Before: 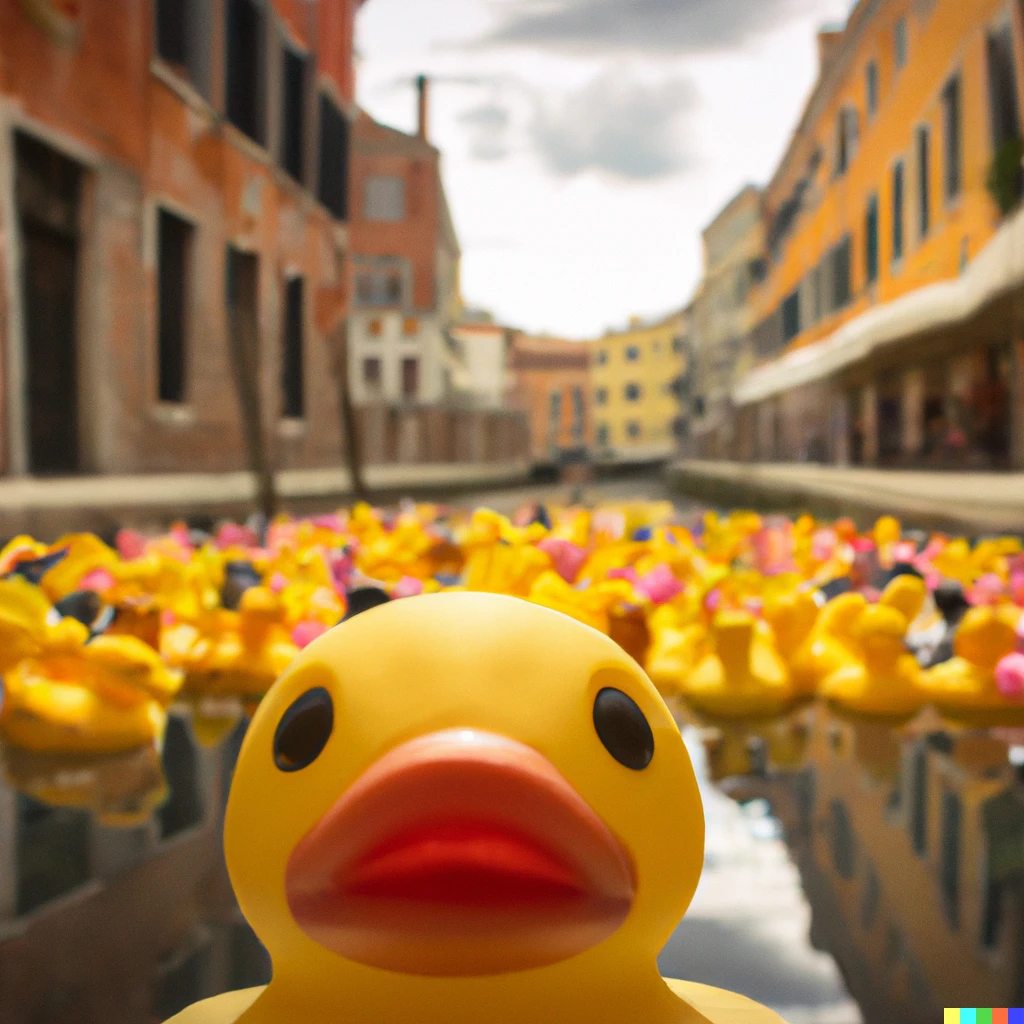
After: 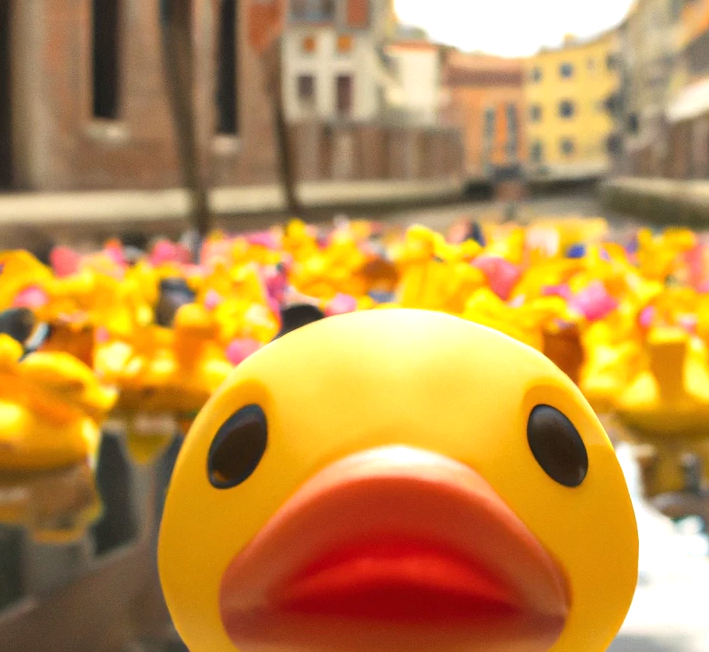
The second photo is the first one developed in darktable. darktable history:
crop: left 6.488%, top 27.668%, right 24.183%, bottom 8.656%
exposure: black level correction 0, exposure 0.5 EV, compensate exposure bias true, compensate highlight preservation false
